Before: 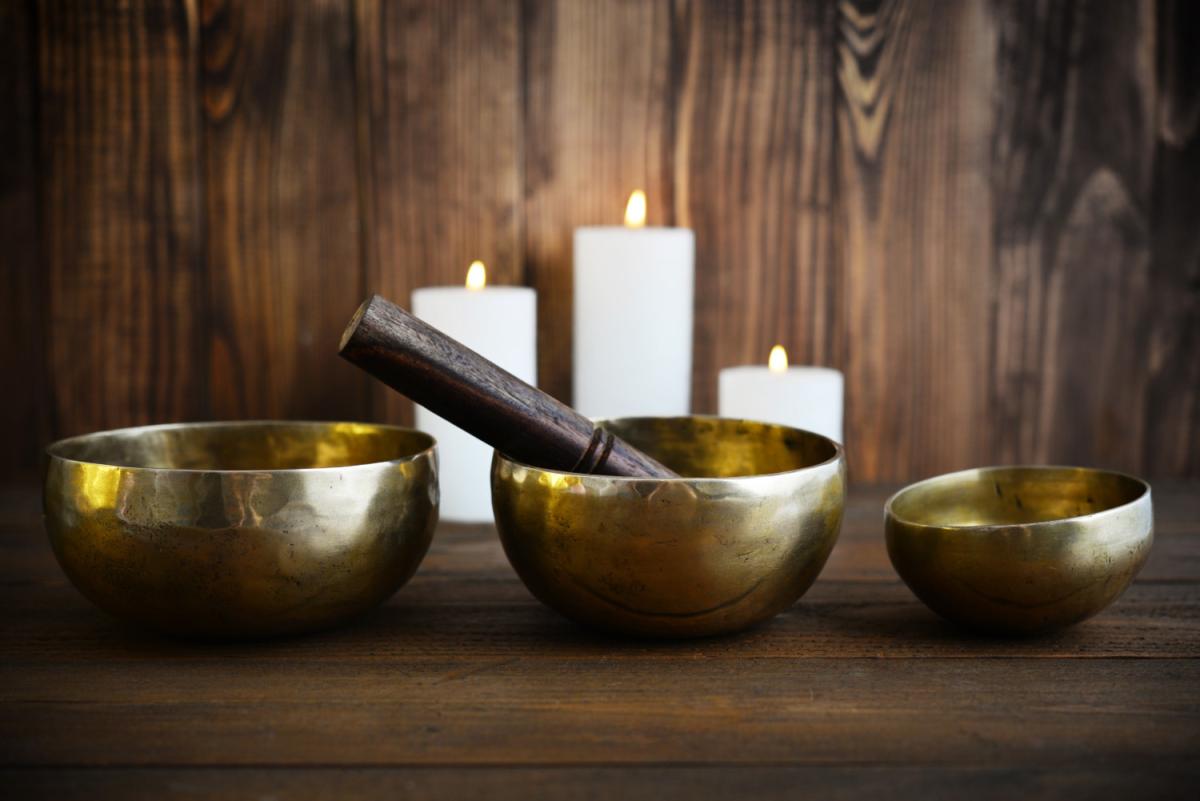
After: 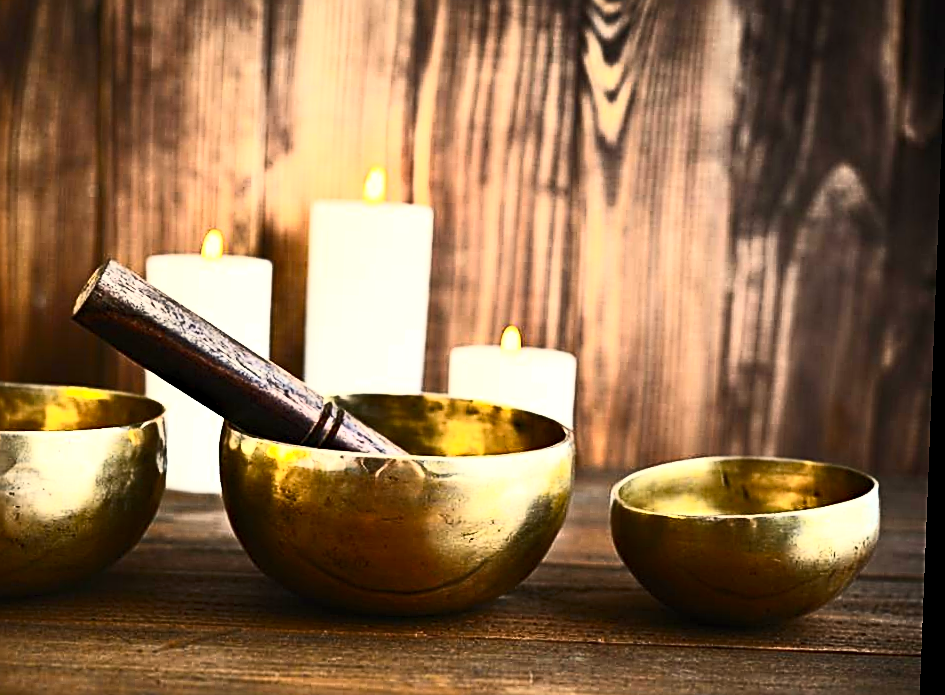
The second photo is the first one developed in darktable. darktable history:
sharpen: amount 1
rotate and perspective: rotation 2.27°, automatic cropping off
contrast brightness saturation: contrast 0.62, brightness 0.34, saturation 0.14
haze removal: compatibility mode true, adaptive false
crop: left 23.095%, top 5.827%, bottom 11.854%
exposure: exposure 0.77 EV, compensate highlight preservation false
white balance: red 1.045, blue 0.932
